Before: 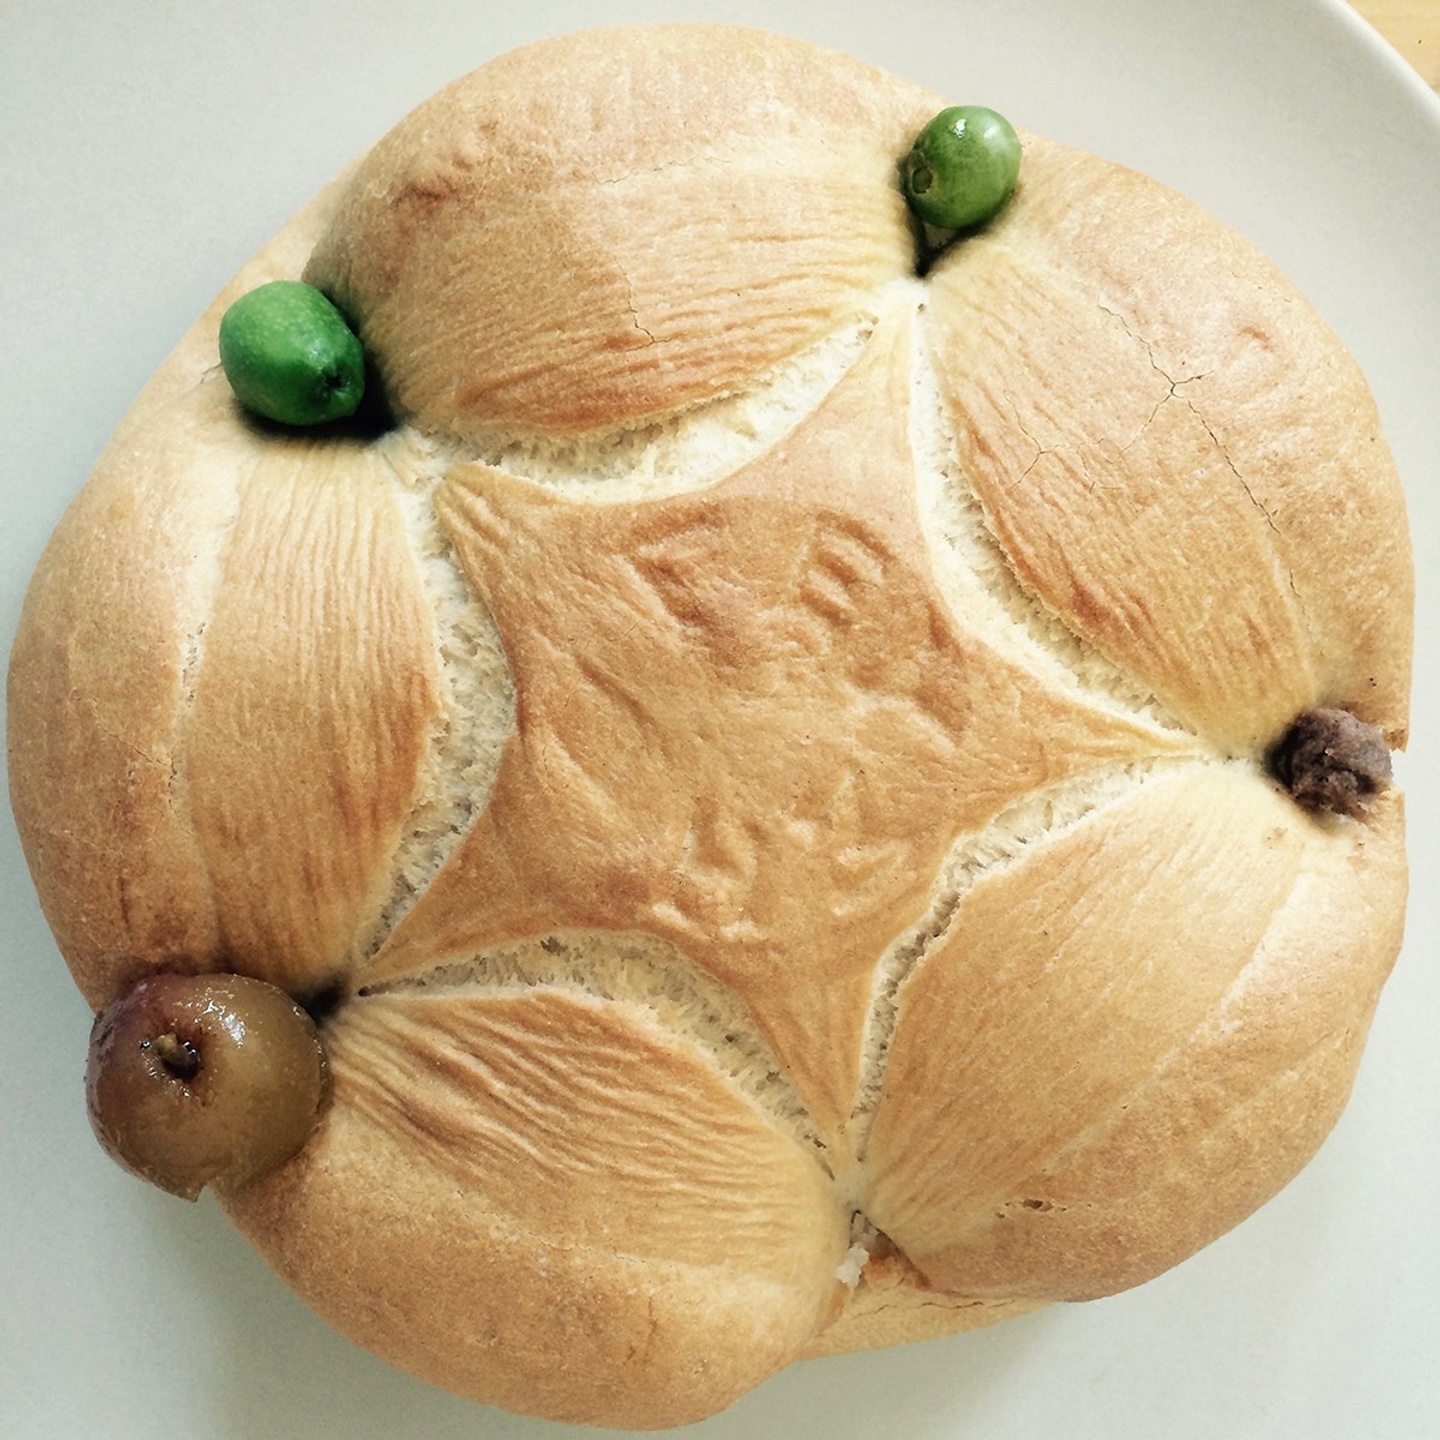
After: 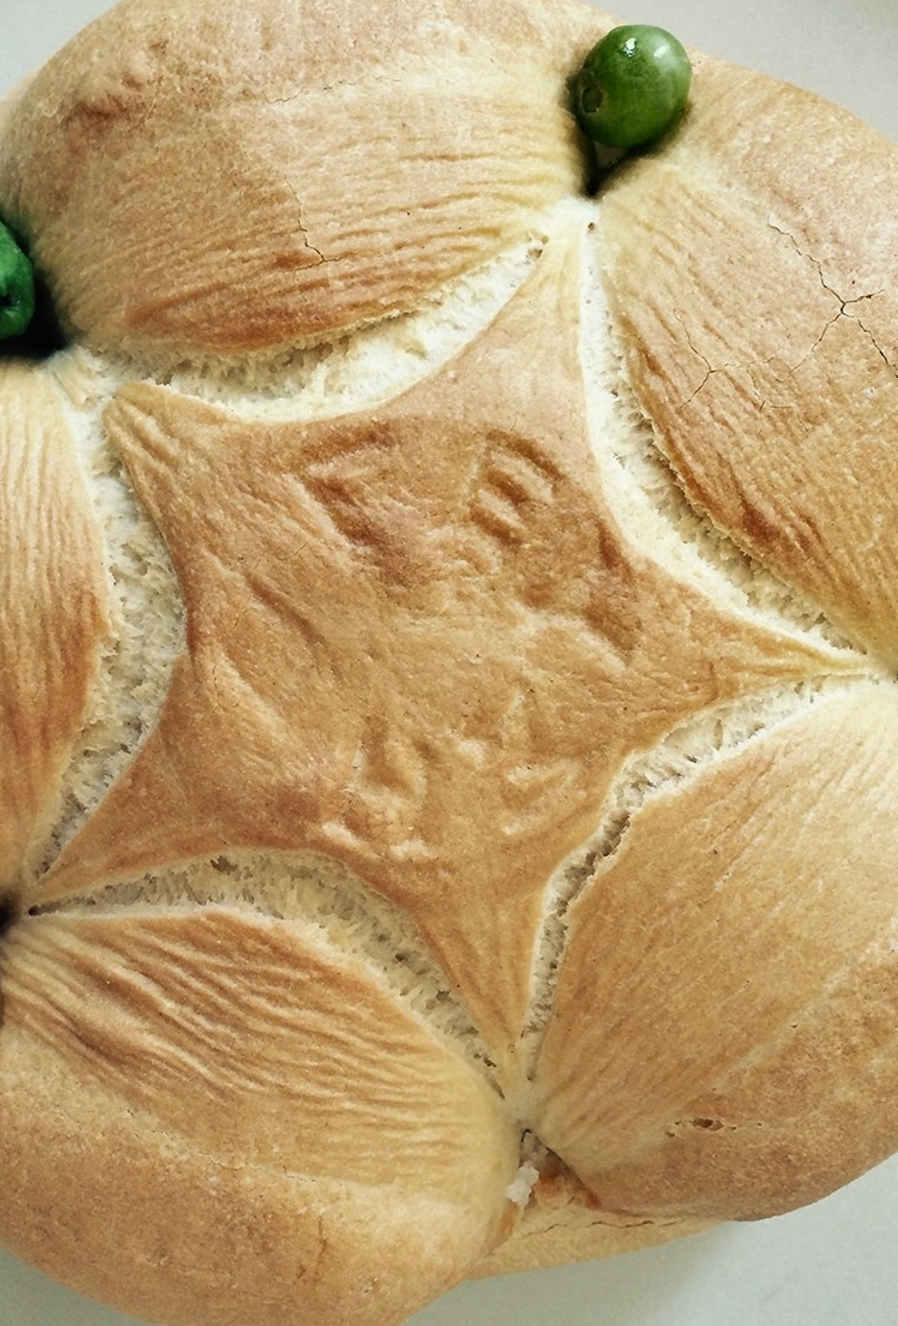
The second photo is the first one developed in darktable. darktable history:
shadows and highlights: soften with gaussian
crop and rotate: left 22.918%, top 5.629%, right 14.711%, bottom 2.247%
white balance: red 0.986, blue 1.01
